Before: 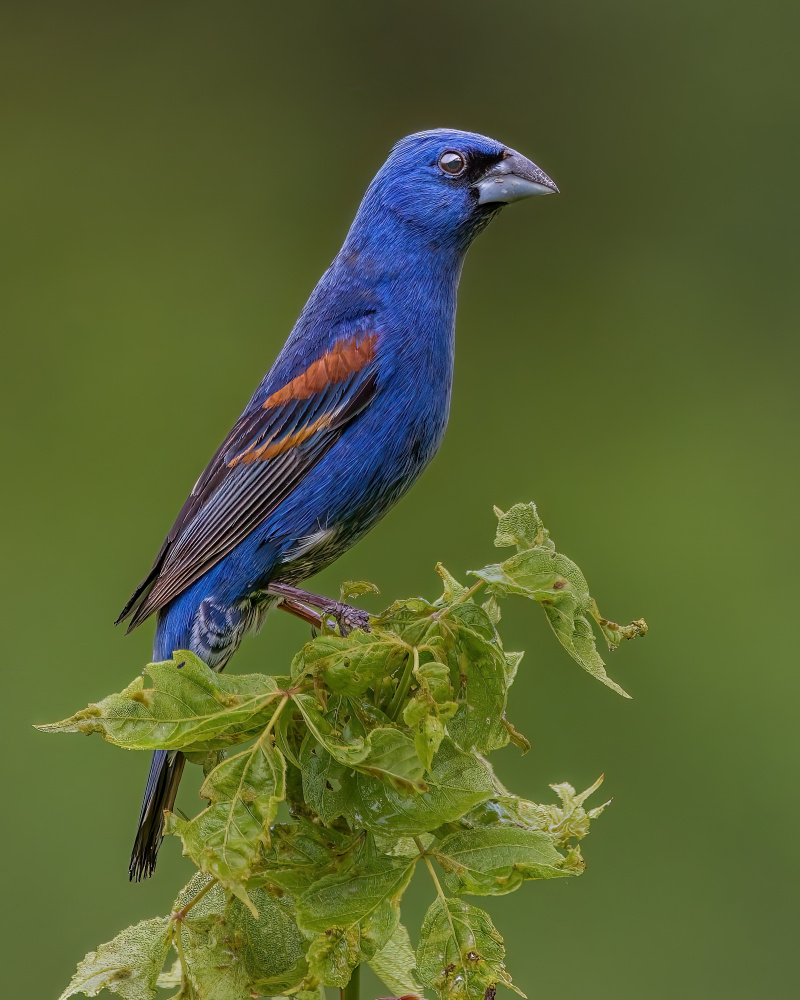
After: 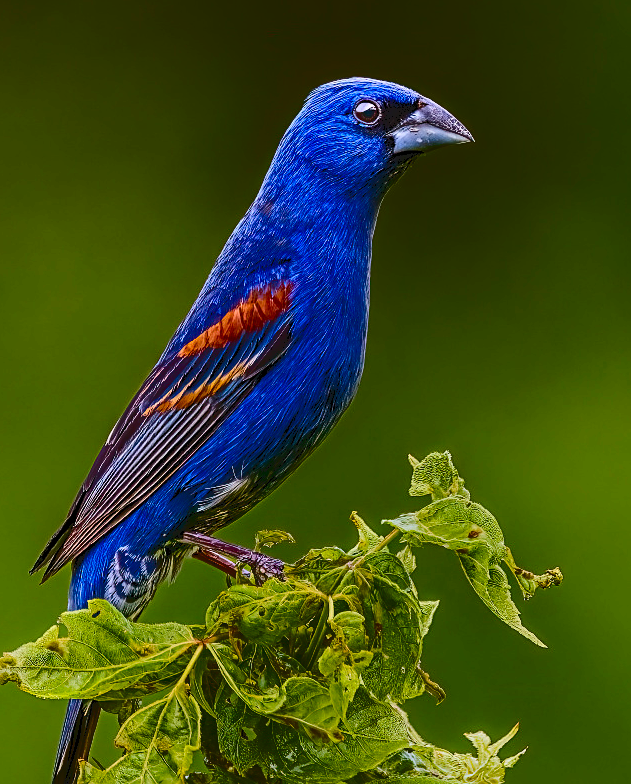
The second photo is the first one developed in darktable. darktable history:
crop and rotate: left 10.69%, top 5.119%, right 10.339%, bottom 16.406%
tone curve: curves: ch0 [(0, 0) (0.003, 0.084) (0.011, 0.084) (0.025, 0.084) (0.044, 0.084) (0.069, 0.085) (0.1, 0.09) (0.136, 0.1) (0.177, 0.119) (0.224, 0.144) (0.277, 0.205) (0.335, 0.298) (0.399, 0.417) (0.468, 0.525) (0.543, 0.631) (0.623, 0.72) (0.709, 0.8) (0.801, 0.867) (0.898, 0.934) (1, 1)], color space Lab, independent channels, preserve colors none
sharpen: on, module defaults
contrast brightness saturation: contrast 0.128, brightness -0.06, saturation 0.154
color balance rgb: linear chroma grading › global chroma 15.091%, perceptual saturation grading › global saturation 20%, perceptual saturation grading › highlights -25.908%, perceptual saturation grading › shadows 25.905%, perceptual brilliance grading › global brilliance 1.323%, perceptual brilliance grading › highlights -3.616%, global vibrance 20%
